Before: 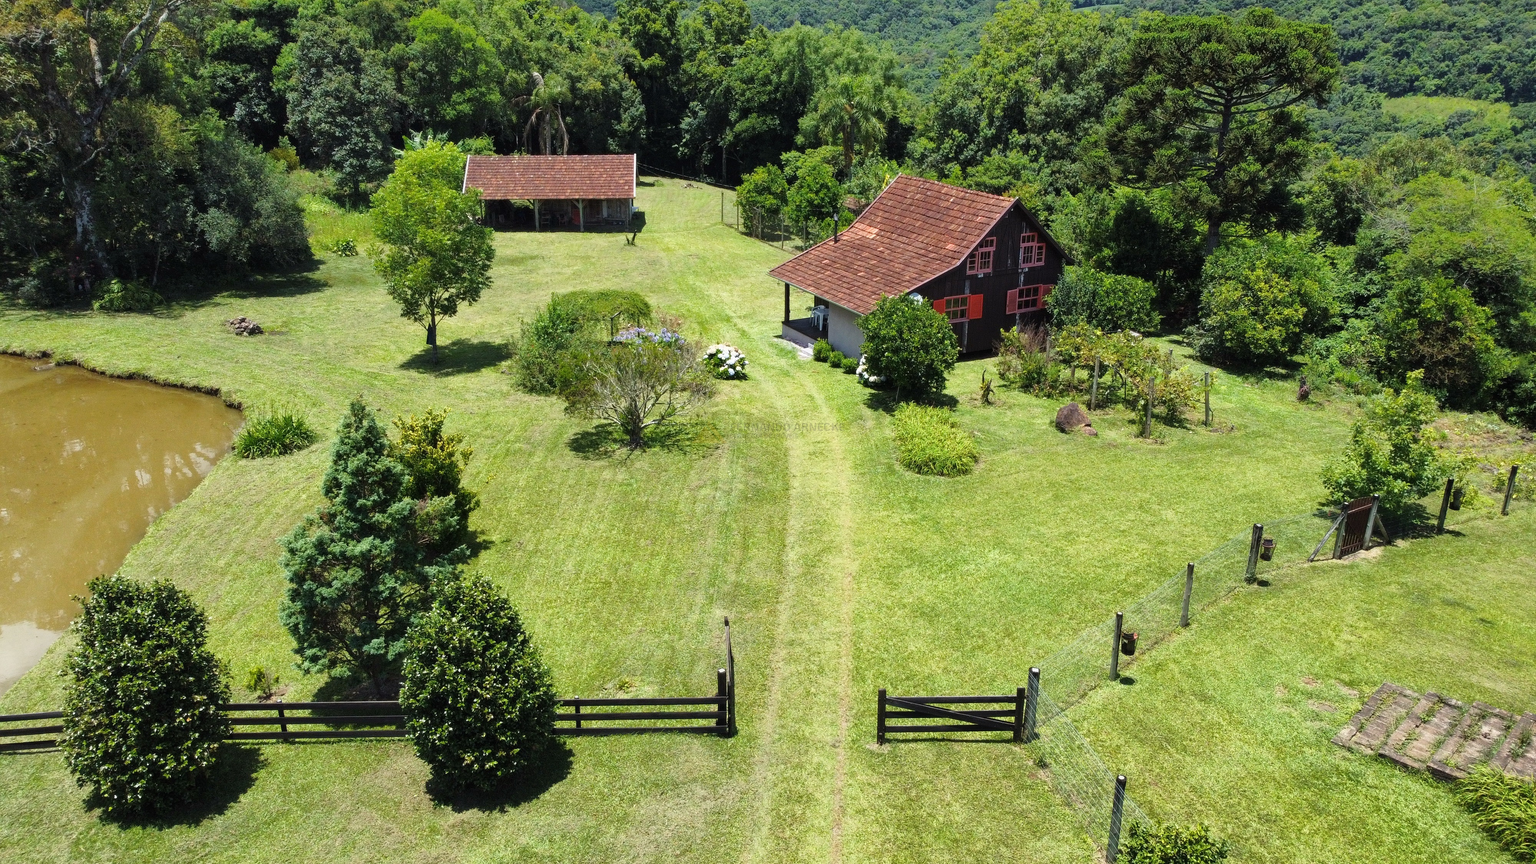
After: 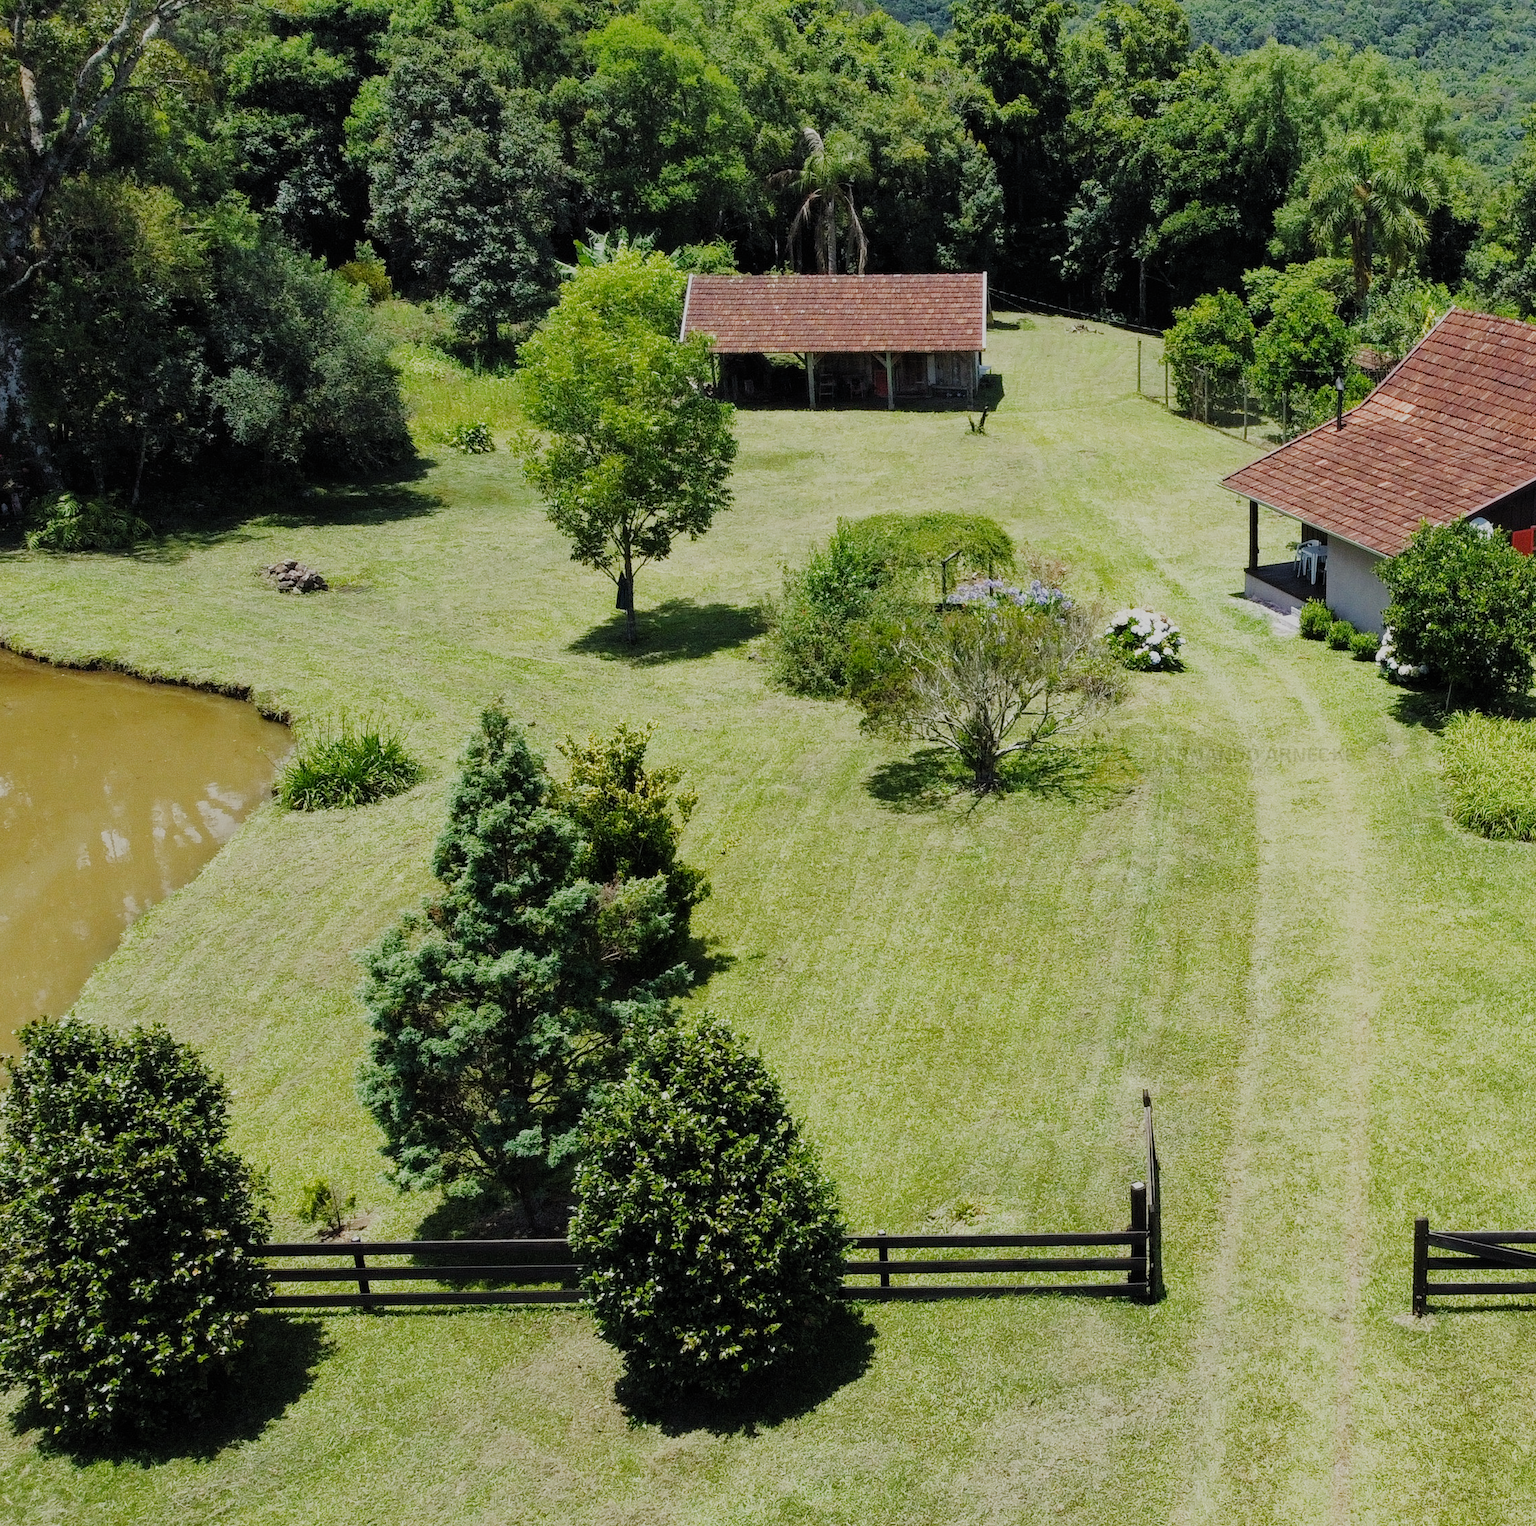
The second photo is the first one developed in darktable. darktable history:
filmic rgb: black relative exposure -7.65 EV, white relative exposure 4.56 EV, hardness 3.61, preserve chrominance no, color science v5 (2021), iterations of high-quality reconstruction 10, contrast in shadows safe, contrast in highlights safe
crop: left 5.092%, right 38.315%
